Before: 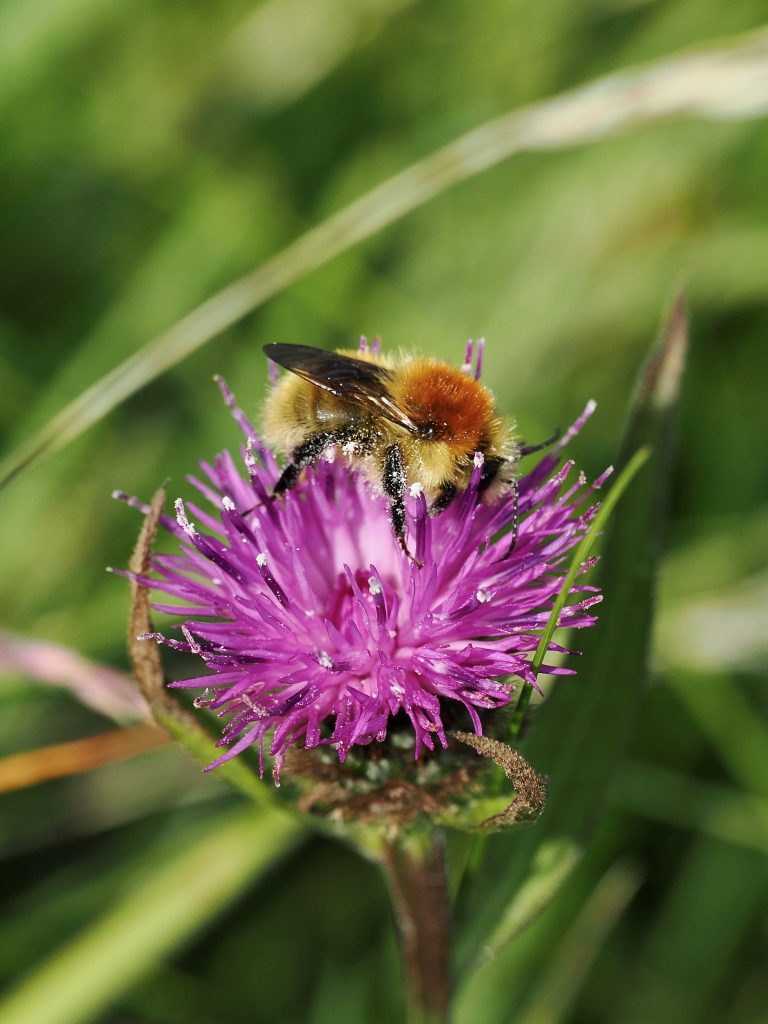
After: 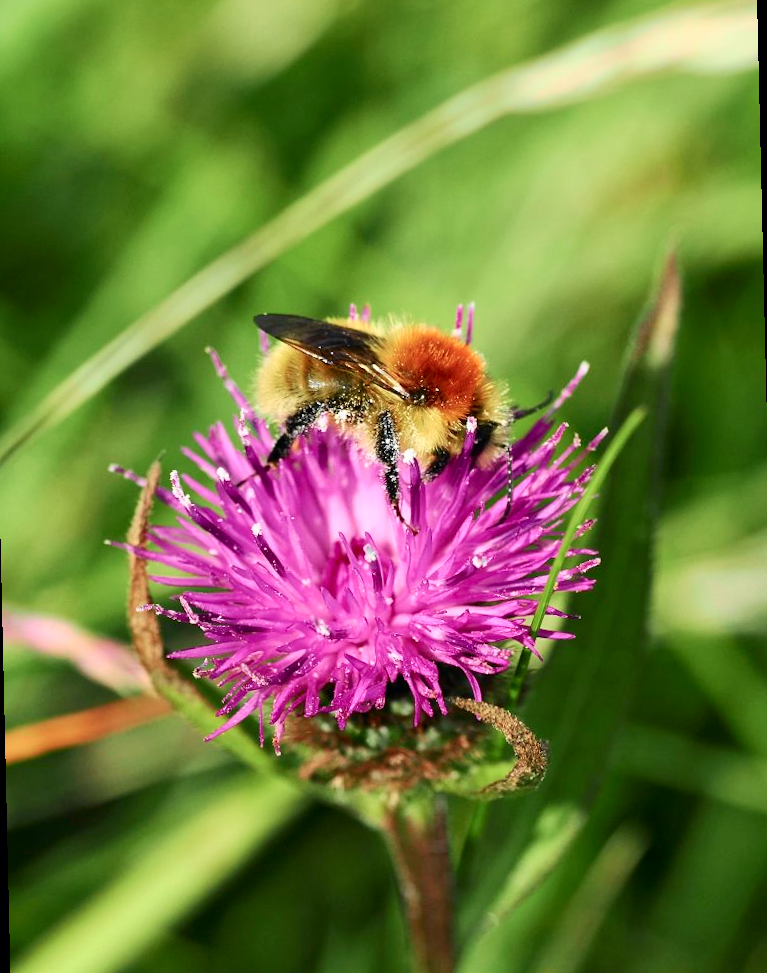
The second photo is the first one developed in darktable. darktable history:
tone curve: curves: ch0 [(0, 0) (0.051, 0.047) (0.102, 0.099) (0.258, 0.29) (0.442, 0.527) (0.695, 0.804) (0.88, 0.952) (1, 1)]; ch1 [(0, 0) (0.339, 0.298) (0.402, 0.363) (0.444, 0.415) (0.485, 0.469) (0.494, 0.493) (0.504, 0.501) (0.525, 0.534) (0.555, 0.593) (0.594, 0.648) (1, 1)]; ch2 [(0, 0) (0.48, 0.48) (0.504, 0.5) (0.535, 0.557) (0.581, 0.623) (0.649, 0.683) (0.824, 0.815) (1, 1)], color space Lab, independent channels, preserve colors none
rotate and perspective: rotation -1.32°, lens shift (horizontal) -0.031, crop left 0.015, crop right 0.985, crop top 0.047, crop bottom 0.982
